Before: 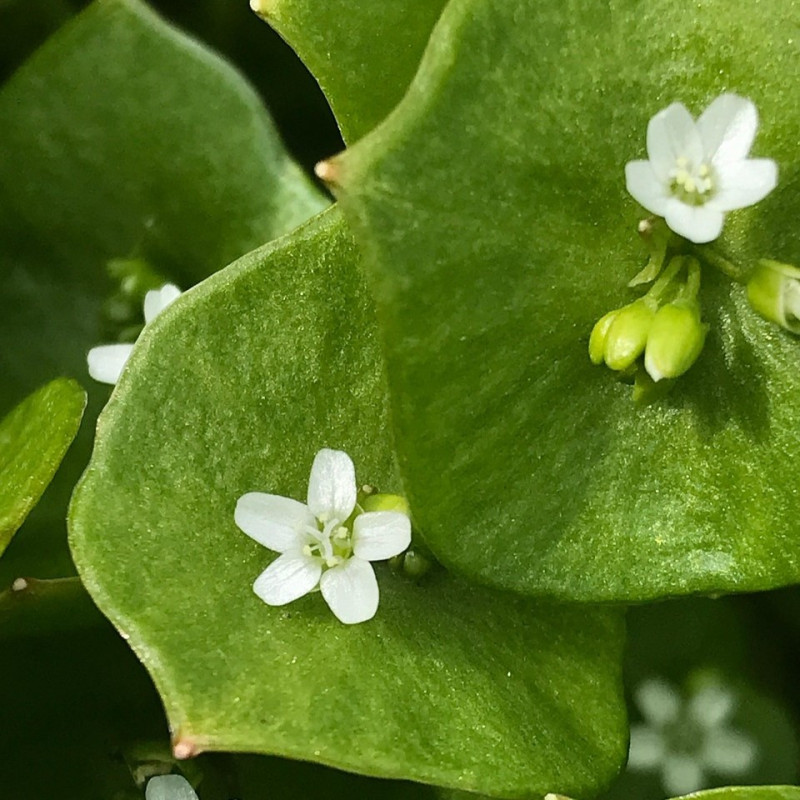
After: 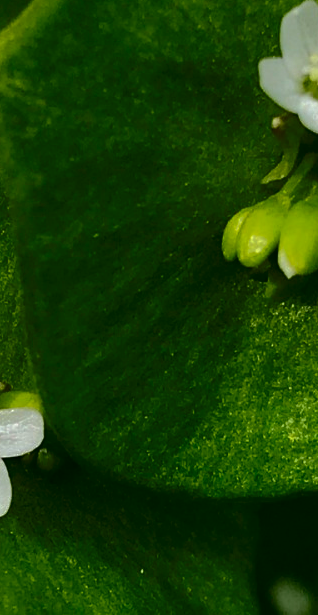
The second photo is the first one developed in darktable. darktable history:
shadows and highlights: shadows 40.25, highlights -59.97, highlights color adjustment 32.27%
contrast brightness saturation: contrast 0.089, brightness -0.598, saturation 0.169
haze removal: compatibility mode true, adaptive false
crop: left 45.955%, top 12.984%, right 14.19%, bottom 10.084%
